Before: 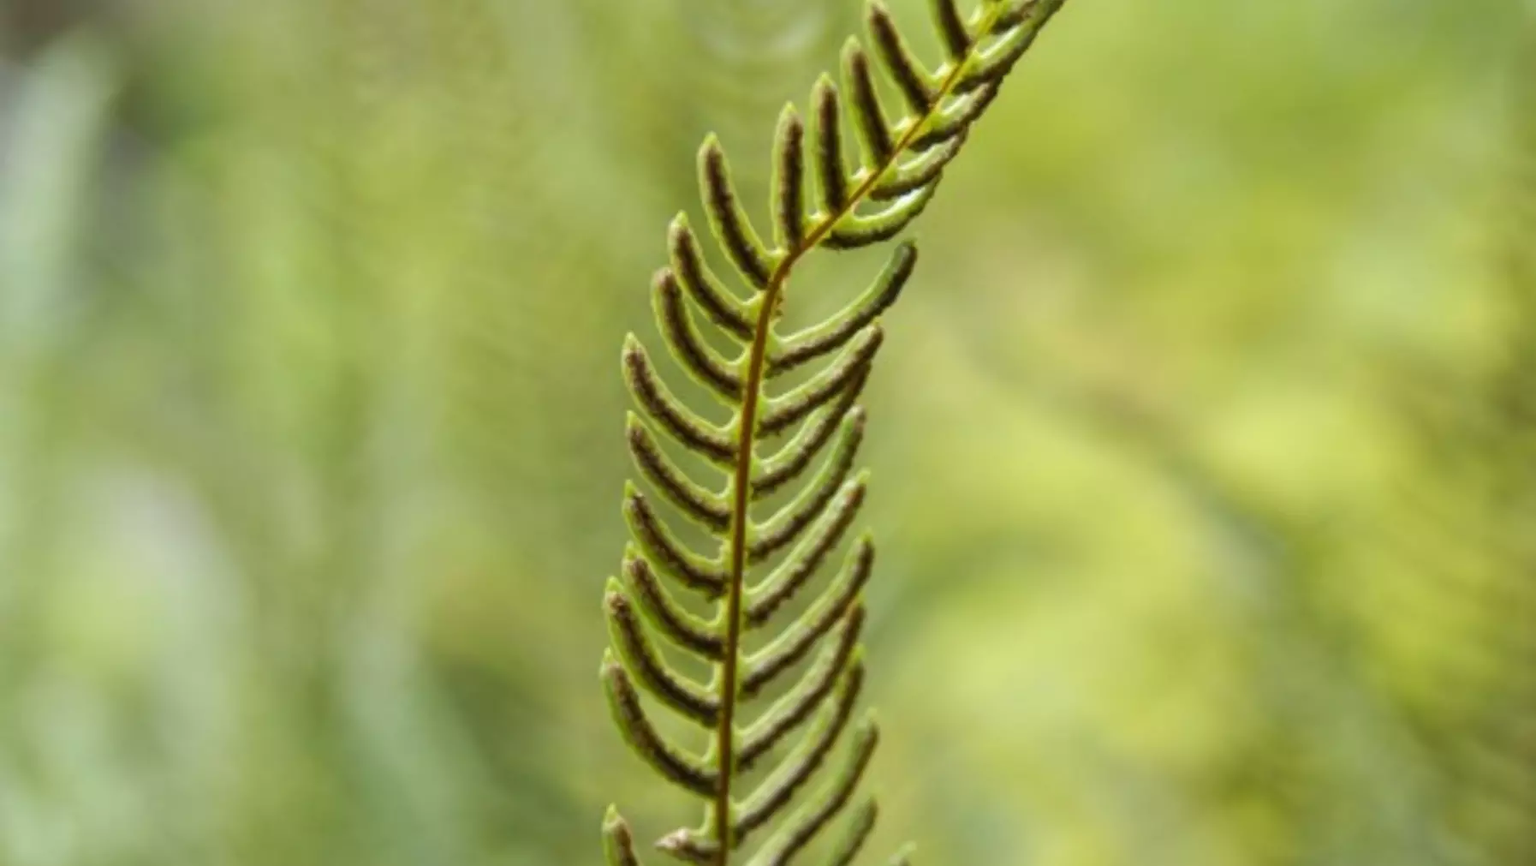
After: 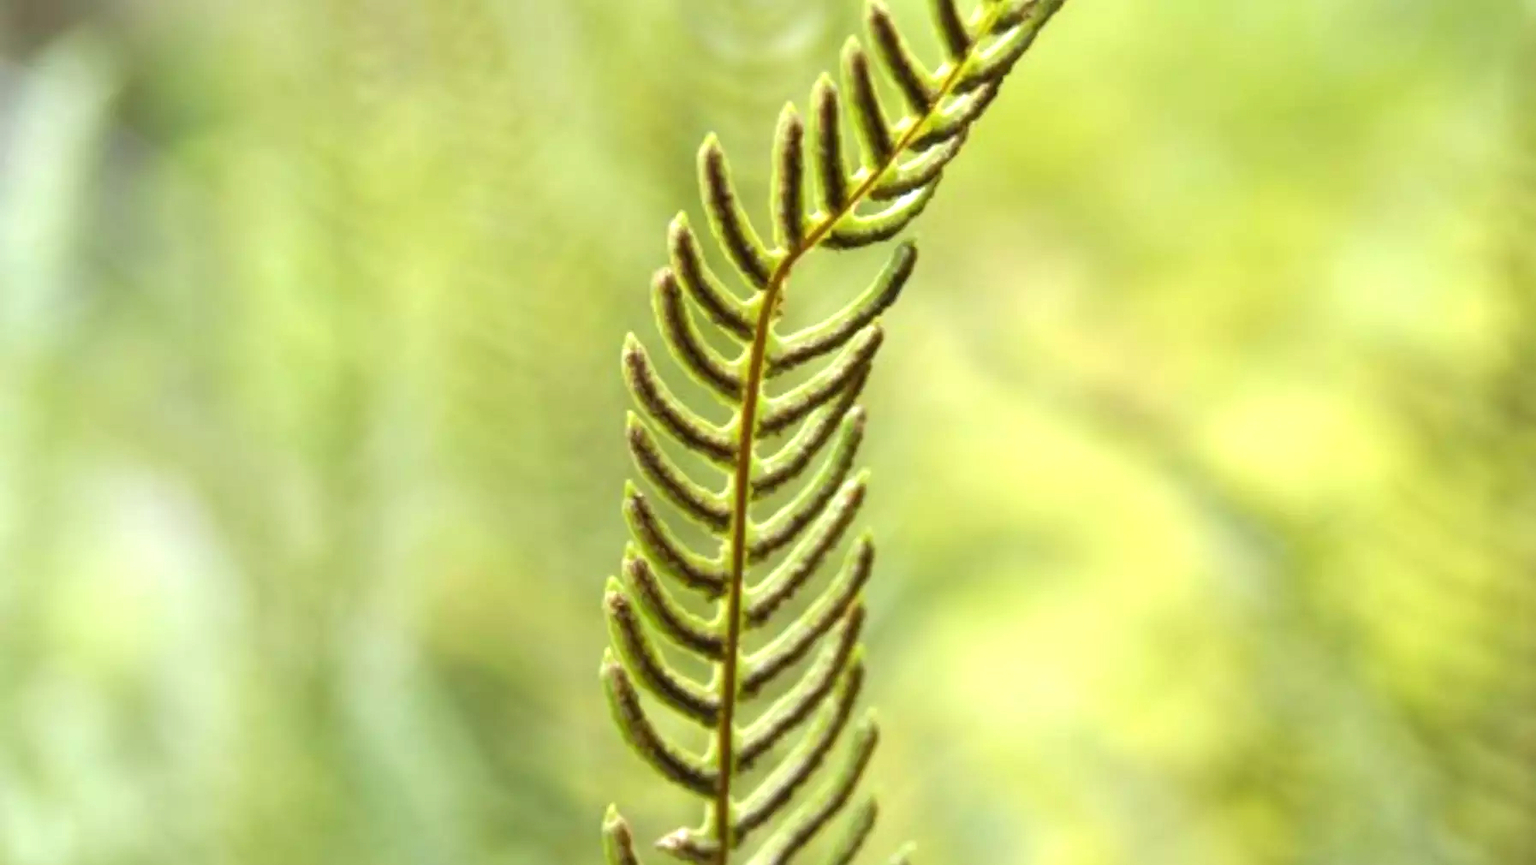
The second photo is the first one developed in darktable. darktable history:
tone equalizer: edges refinement/feathering 500, mask exposure compensation -1.57 EV, preserve details no
exposure: exposure 0.755 EV, compensate highlight preservation false
